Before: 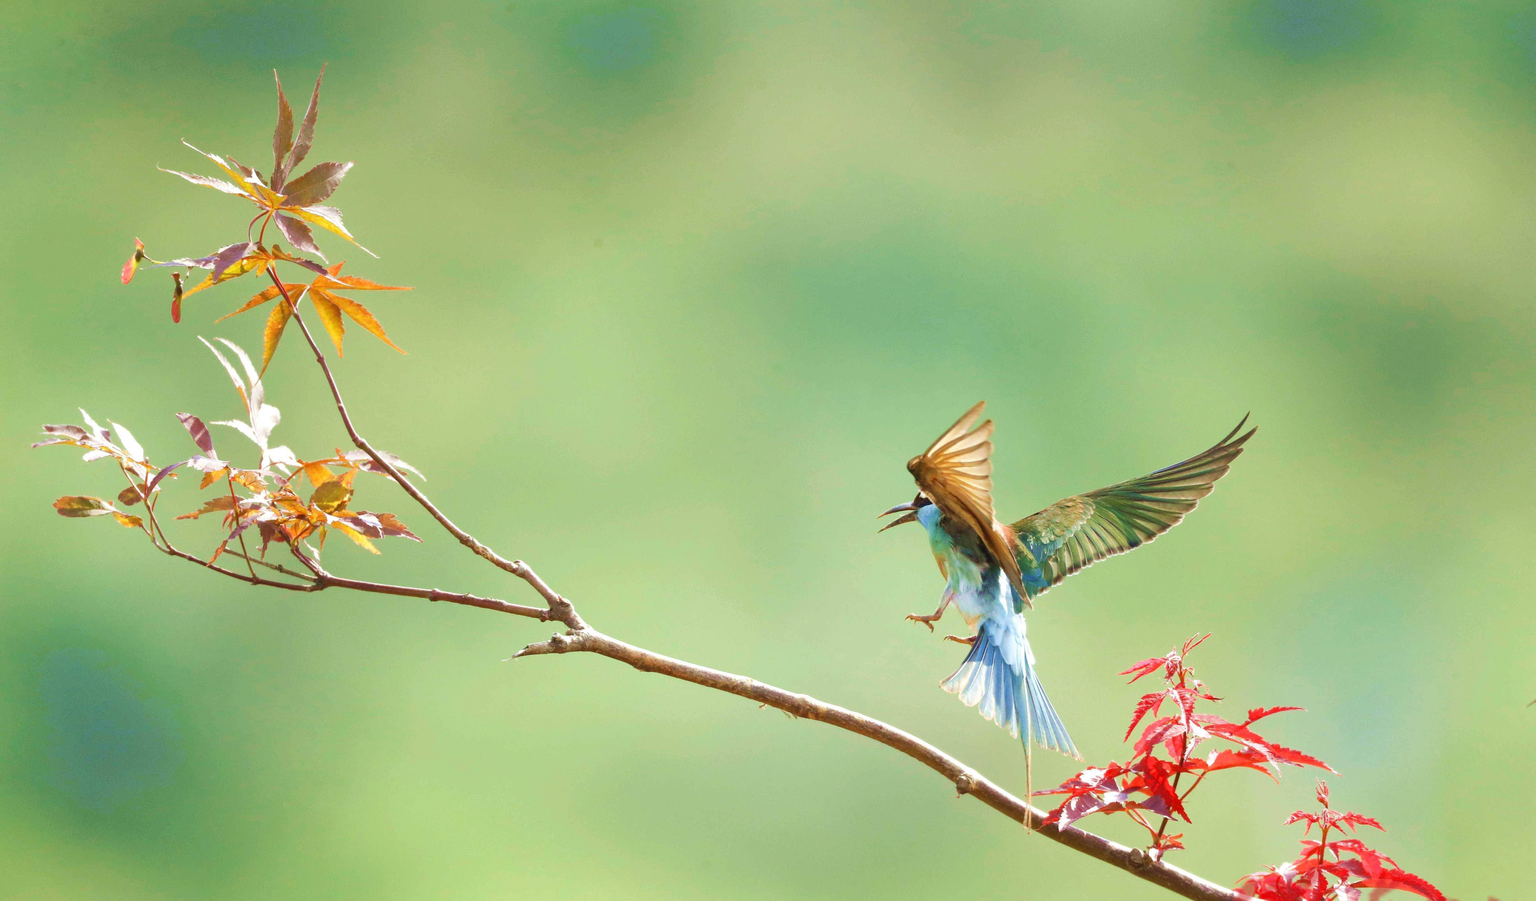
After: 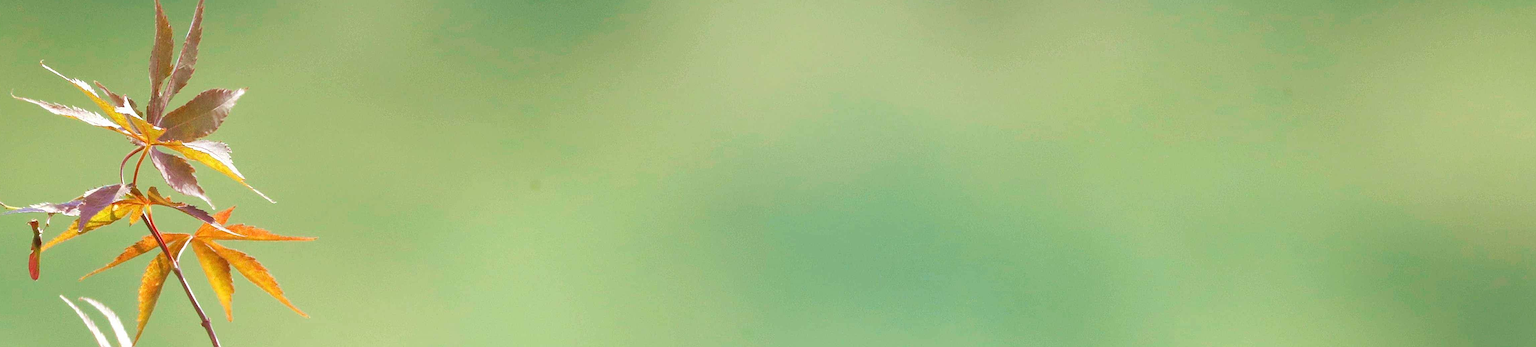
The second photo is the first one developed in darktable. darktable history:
sharpen: on, module defaults
crop and rotate: left 9.625%, top 9.742%, right 6.179%, bottom 57.795%
